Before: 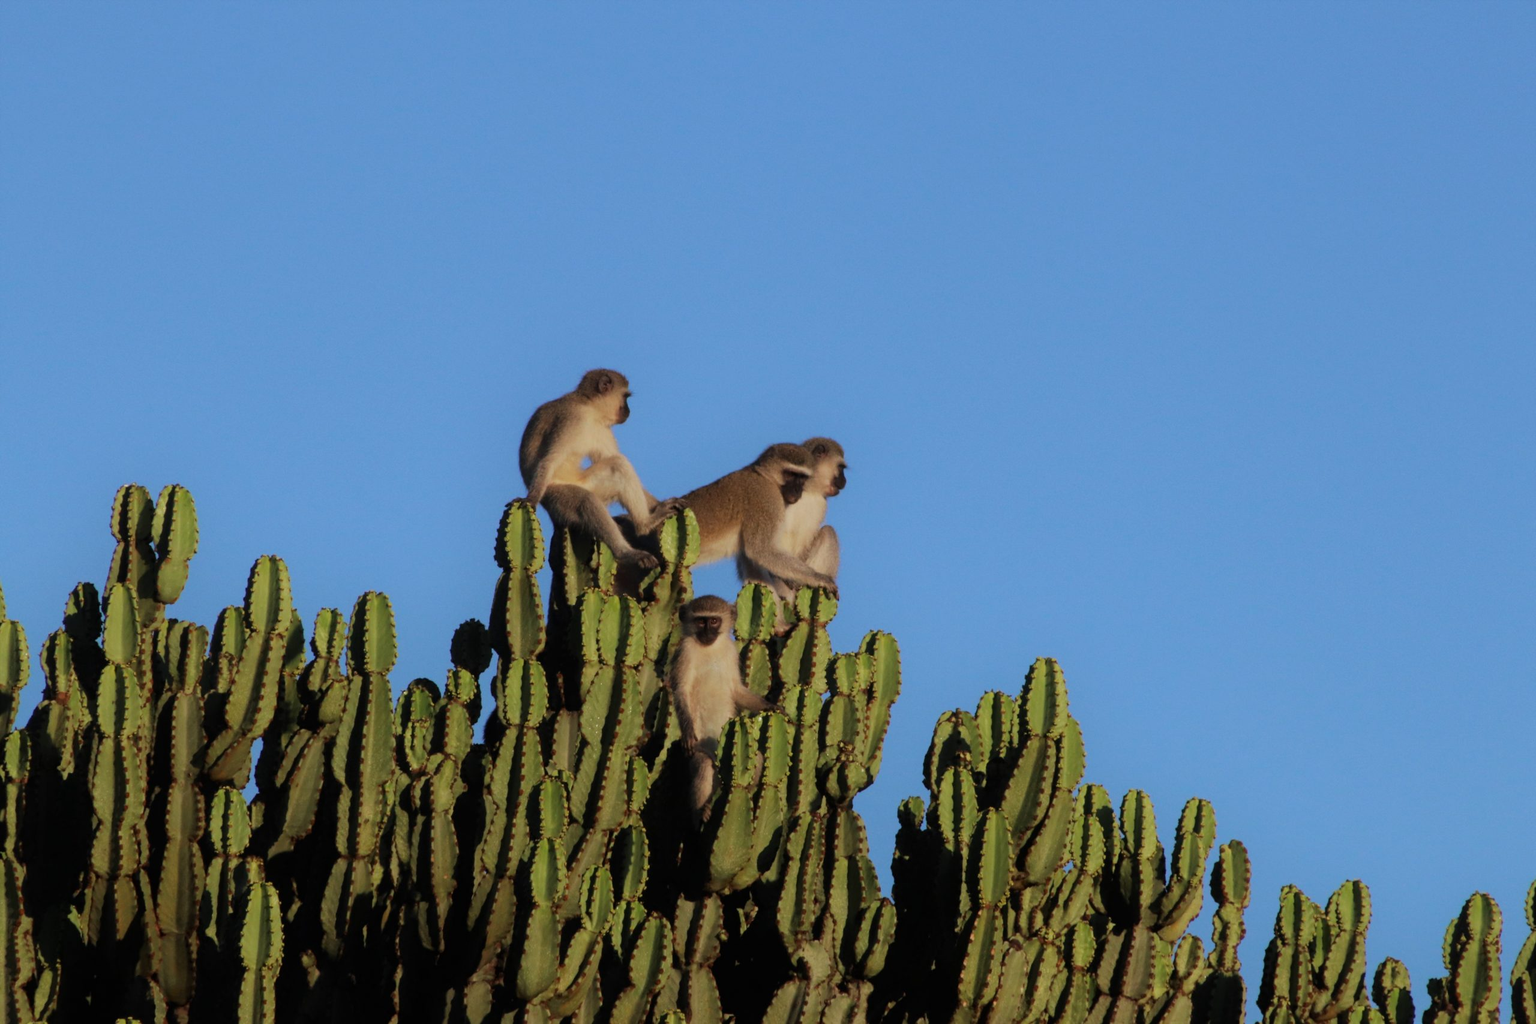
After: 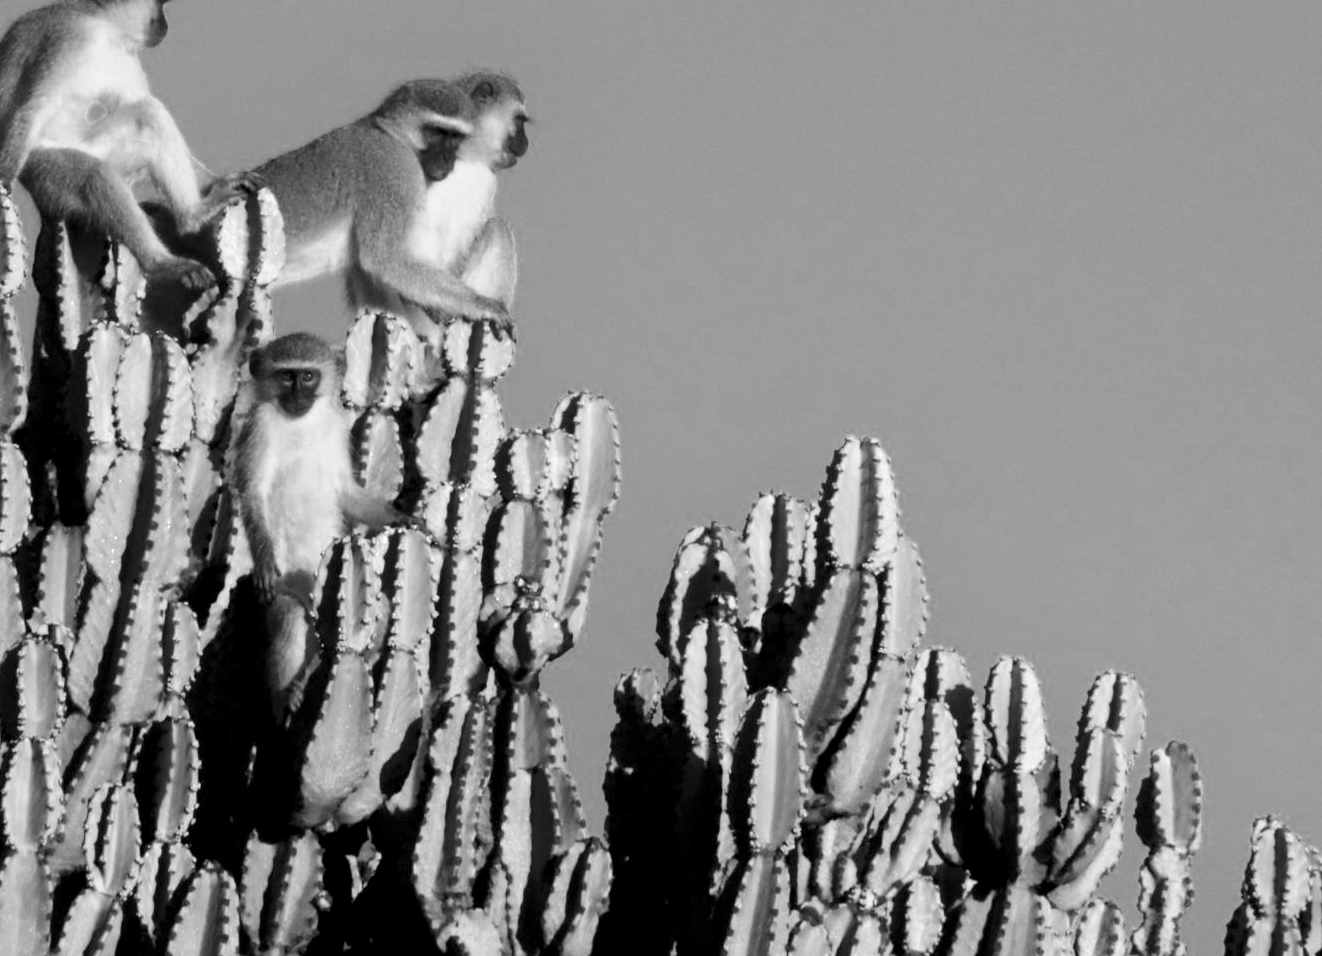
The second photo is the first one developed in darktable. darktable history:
color balance rgb: perceptual saturation grading › global saturation 20%, perceptual saturation grading › highlights -25.178%, perceptual saturation grading › shadows 24.205%, global vibrance 19.621%
color zones: curves: ch0 [(0.002, 0.593) (0.143, 0.417) (0.285, 0.541) (0.455, 0.289) (0.608, 0.327) (0.727, 0.283) (0.869, 0.571) (1, 0.603)]; ch1 [(0, 0) (0.143, 0) (0.286, 0) (0.429, 0) (0.571, 0) (0.714, 0) (0.857, 0)]
base curve: curves: ch0 [(0, 0) (0.204, 0.334) (0.55, 0.733) (1, 1)], preserve colors none
color calibration: x 0.353, y 0.369, temperature 4730.43 K
crop: left 34.473%, top 38.652%, right 13.87%, bottom 5.317%
contrast equalizer: octaves 7, y [[0.5, 0.5, 0.472, 0.5, 0.5, 0.5], [0.5 ×6], [0.5 ×6], [0 ×6], [0 ×6]], mix -0.299
exposure: black level correction 0.002, exposure 0.675 EV, compensate highlight preservation false
